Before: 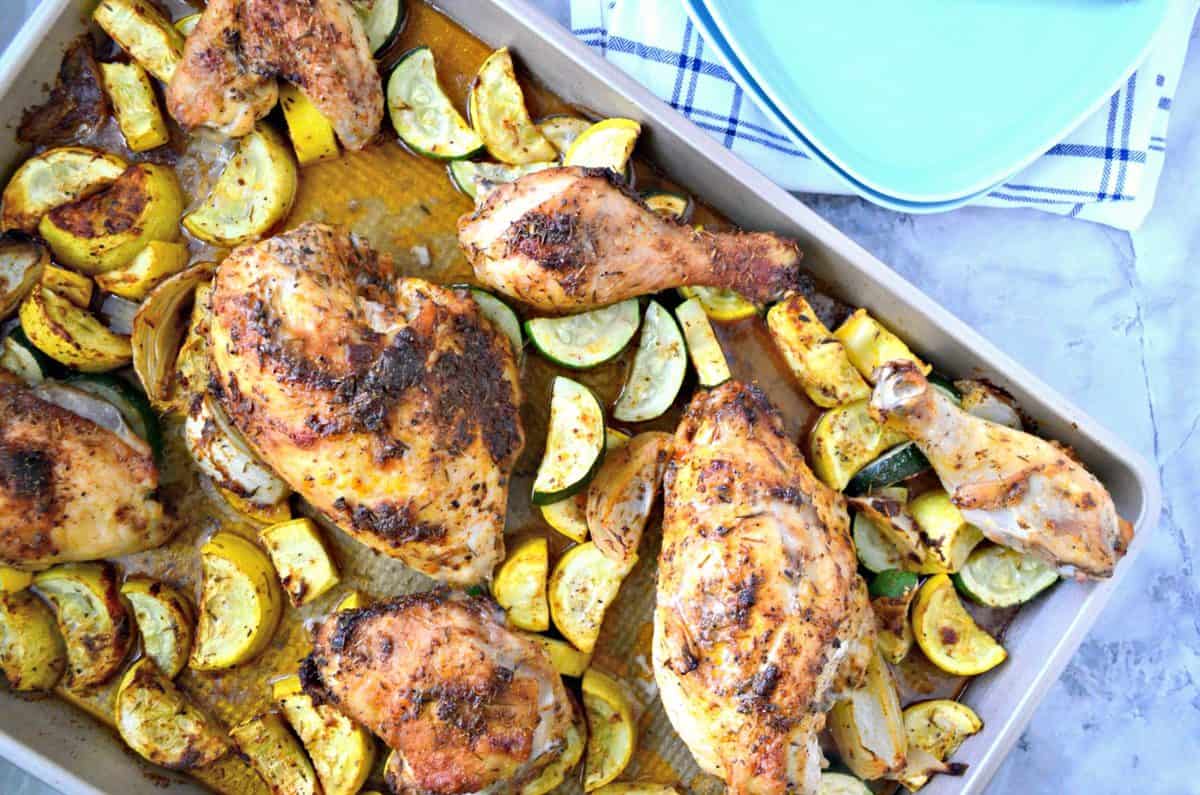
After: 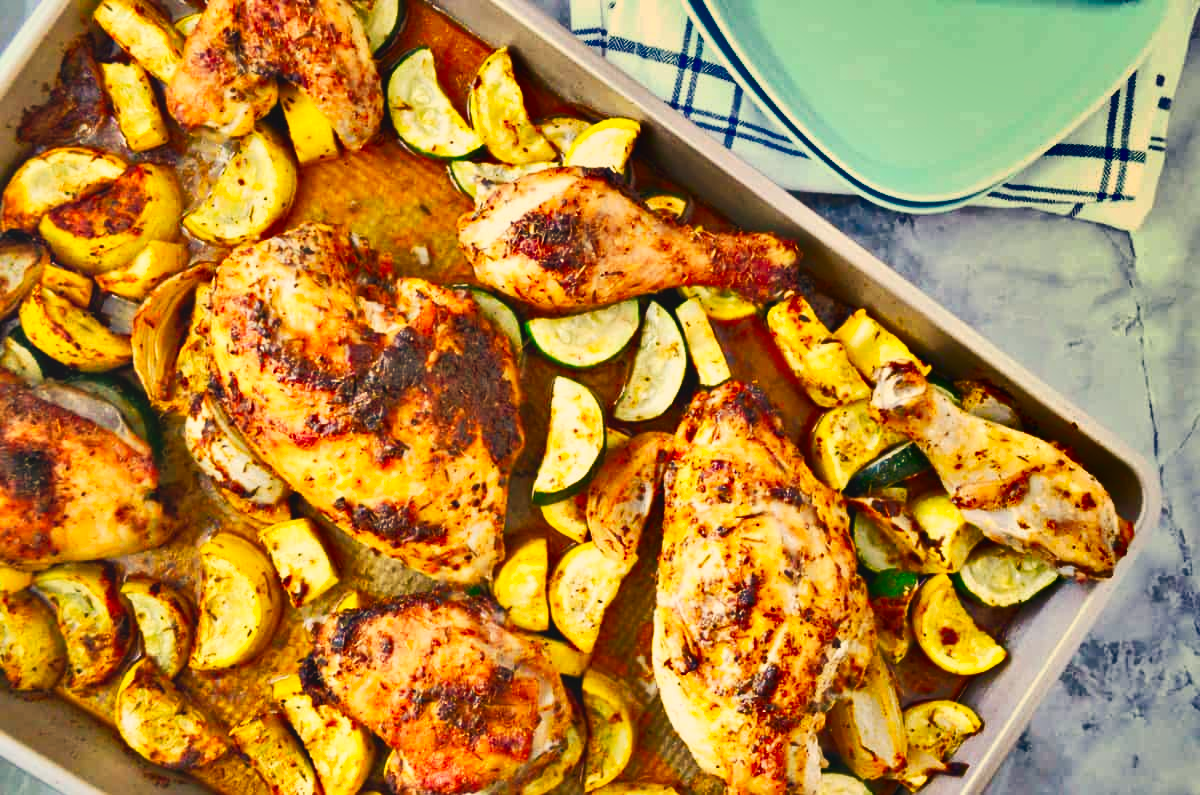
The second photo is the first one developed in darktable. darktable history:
shadows and highlights: shadows 20.91, highlights -82.73, soften with gaussian
contrast brightness saturation: contrast -0.28
white balance: red 1.138, green 0.996, blue 0.812
tone curve: curves: ch0 [(0, 0) (0.003, 0.008) (0.011, 0.008) (0.025, 0.011) (0.044, 0.017) (0.069, 0.029) (0.1, 0.045) (0.136, 0.067) (0.177, 0.103) (0.224, 0.151) (0.277, 0.21) (0.335, 0.285) (0.399, 0.37) (0.468, 0.462) (0.543, 0.568) (0.623, 0.679) (0.709, 0.79) (0.801, 0.876) (0.898, 0.936) (1, 1)], preserve colors none
exposure: black level correction 0, exposure 0.5 EV, compensate exposure bias true, compensate highlight preservation false
tone equalizer: on, module defaults
